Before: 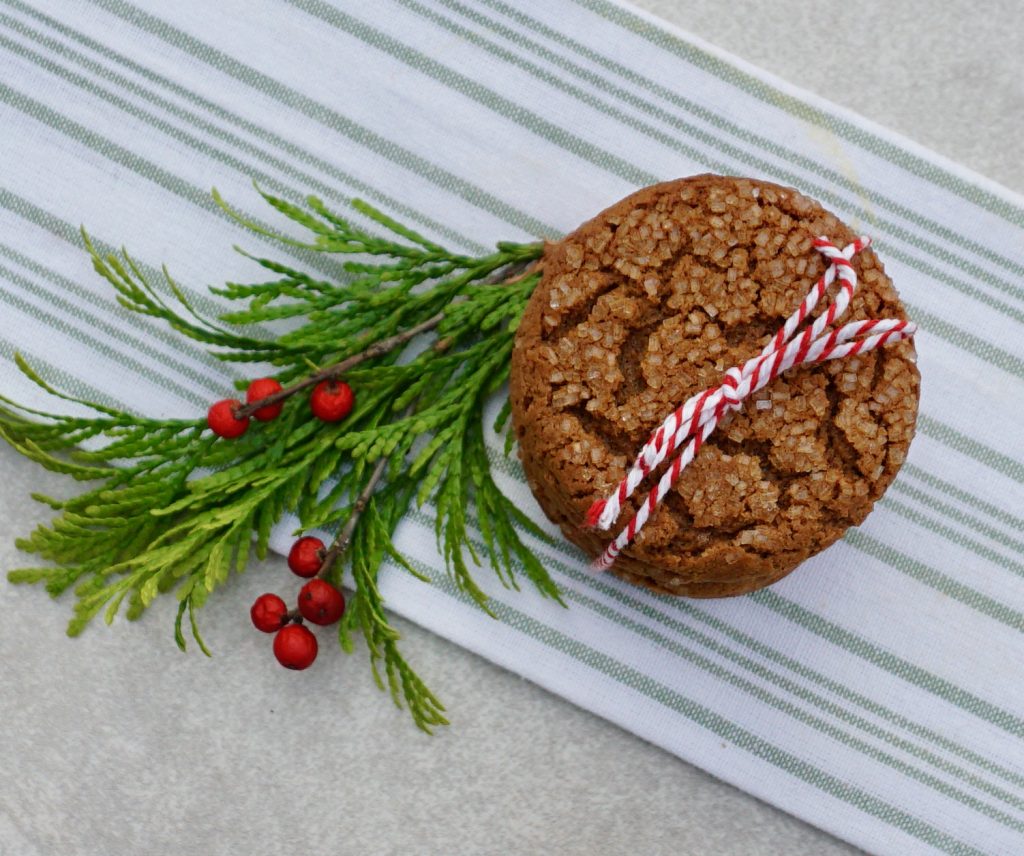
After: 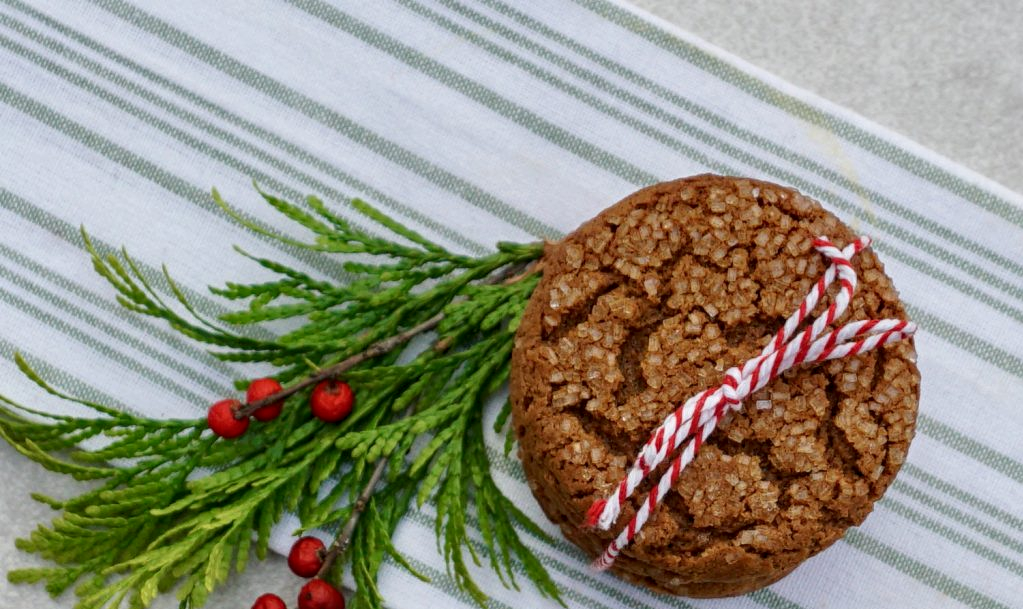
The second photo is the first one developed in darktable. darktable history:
local contrast: on, module defaults
crop: right 0.001%, bottom 28.769%
